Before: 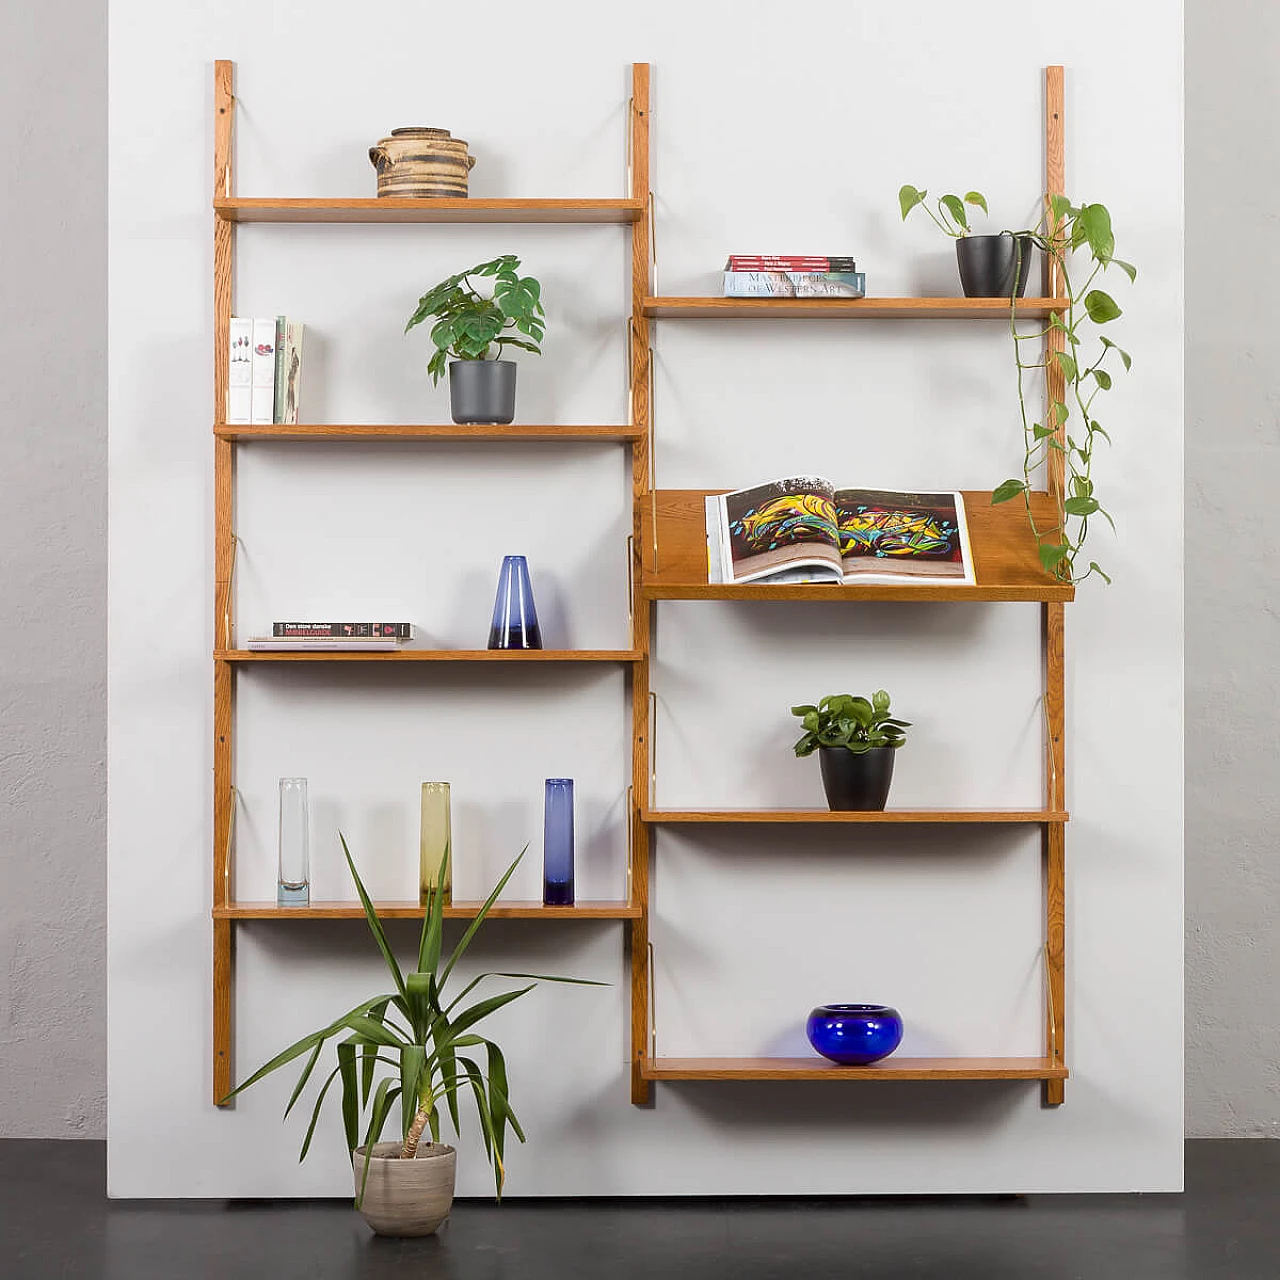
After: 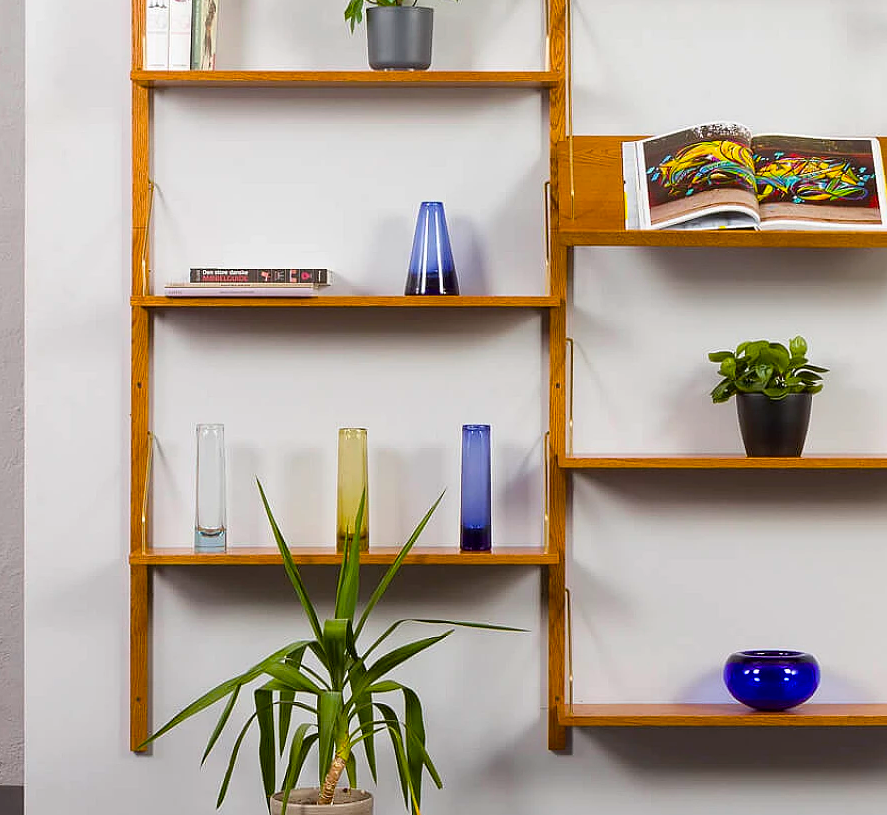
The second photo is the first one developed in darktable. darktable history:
color balance rgb: linear chroma grading › global chroma 15%, perceptual saturation grading › global saturation 30%
crop: left 6.488%, top 27.668%, right 24.183%, bottom 8.656%
